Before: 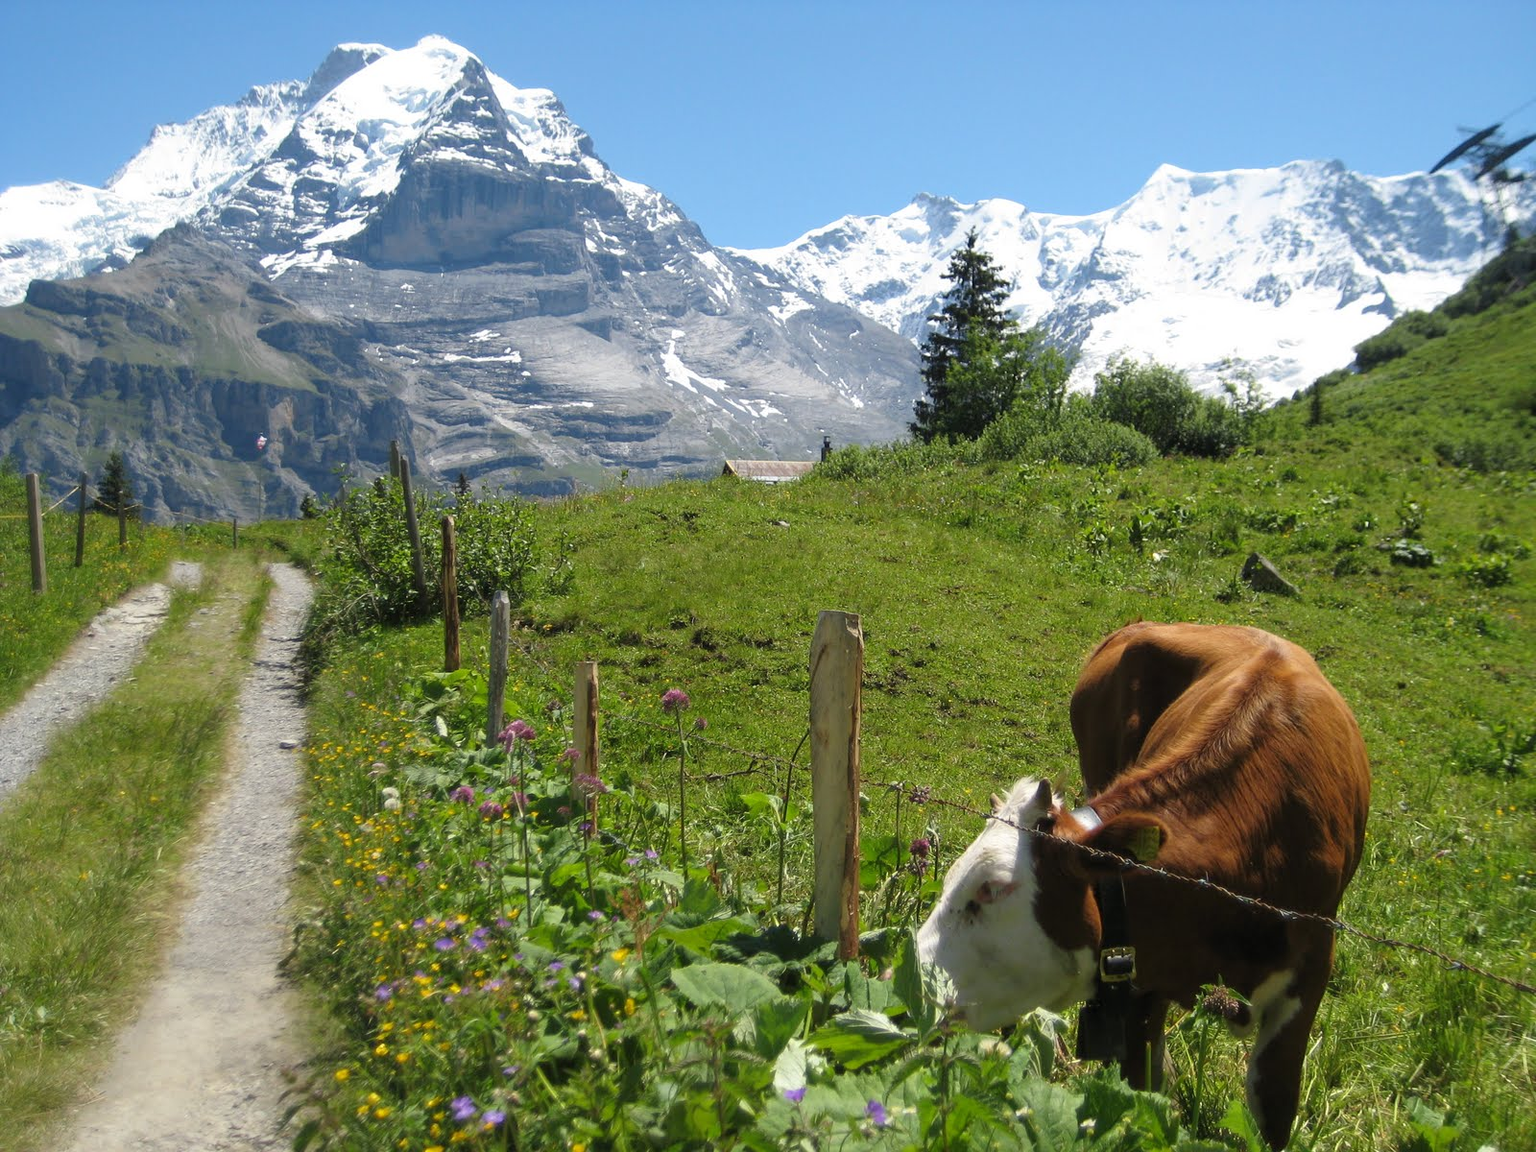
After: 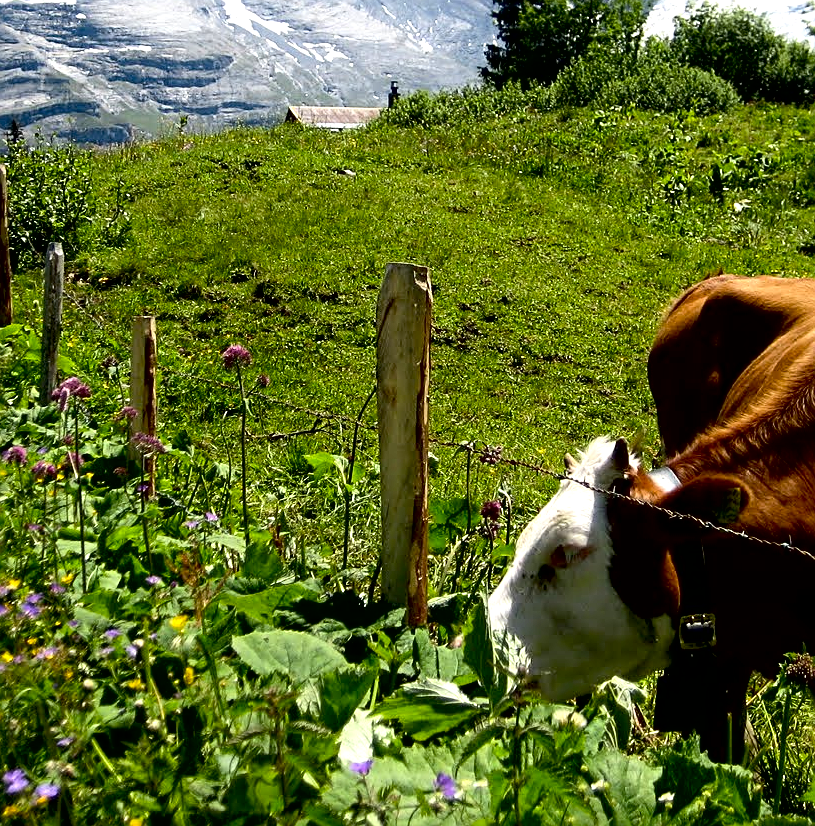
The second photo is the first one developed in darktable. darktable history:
crop and rotate: left 29.237%, top 31.152%, right 19.807%
contrast brightness saturation: contrast 0.1, brightness 0.03, saturation 0.09
sharpen: on, module defaults
exposure: black level correction 0.029, exposure -0.073 EV, compensate highlight preservation false
tone equalizer: -8 EV -0.75 EV, -7 EV -0.7 EV, -6 EV -0.6 EV, -5 EV -0.4 EV, -3 EV 0.4 EV, -2 EV 0.6 EV, -1 EV 0.7 EV, +0 EV 0.75 EV, edges refinement/feathering 500, mask exposure compensation -1.57 EV, preserve details no
